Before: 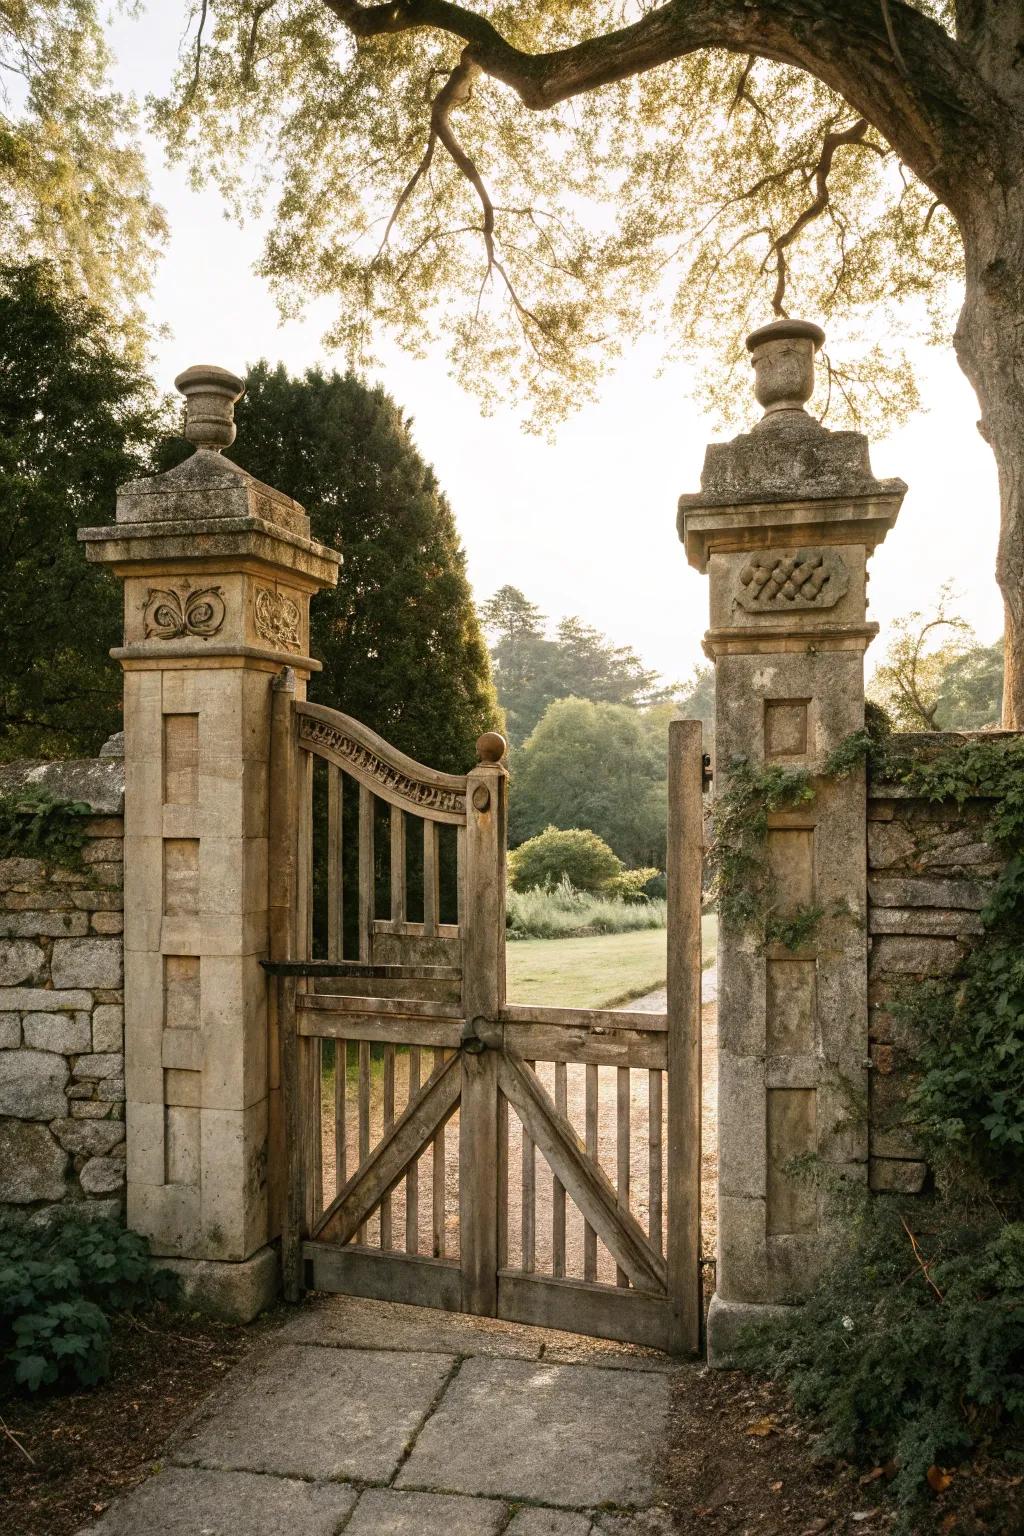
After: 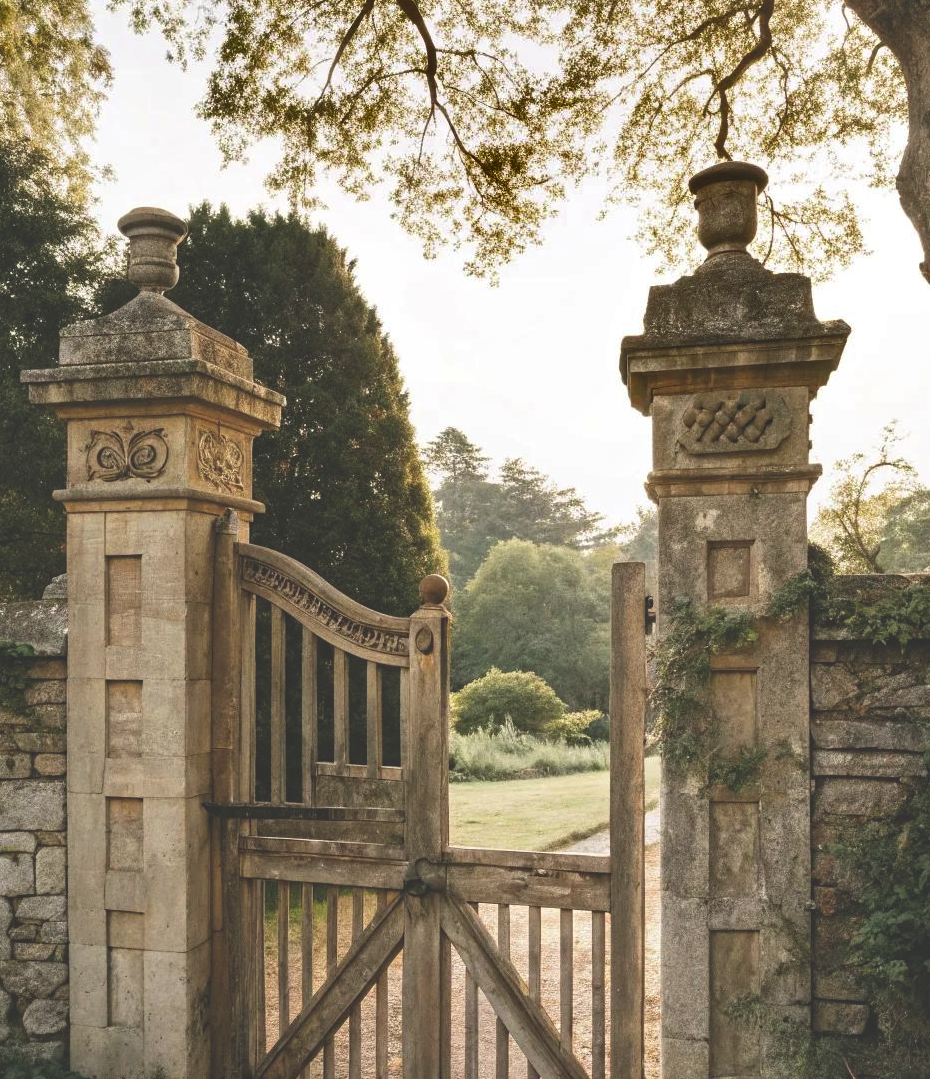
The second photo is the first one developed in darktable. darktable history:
crop: left 5.596%, top 10.314%, right 3.534%, bottom 19.395%
color zones: curves: ch0 [(0.068, 0.464) (0.25, 0.5) (0.48, 0.508) (0.75, 0.536) (0.886, 0.476) (0.967, 0.456)]; ch1 [(0.066, 0.456) (0.25, 0.5) (0.616, 0.508) (0.746, 0.56) (0.934, 0.444)]
exposure: black level correction -0.028, compensate highlight preservation false
shadows and highlights: shadows 30.63, highlights -63.22, shadows color adjustment 98%, highlights color adjustment 58.61%, soften with gaussian
